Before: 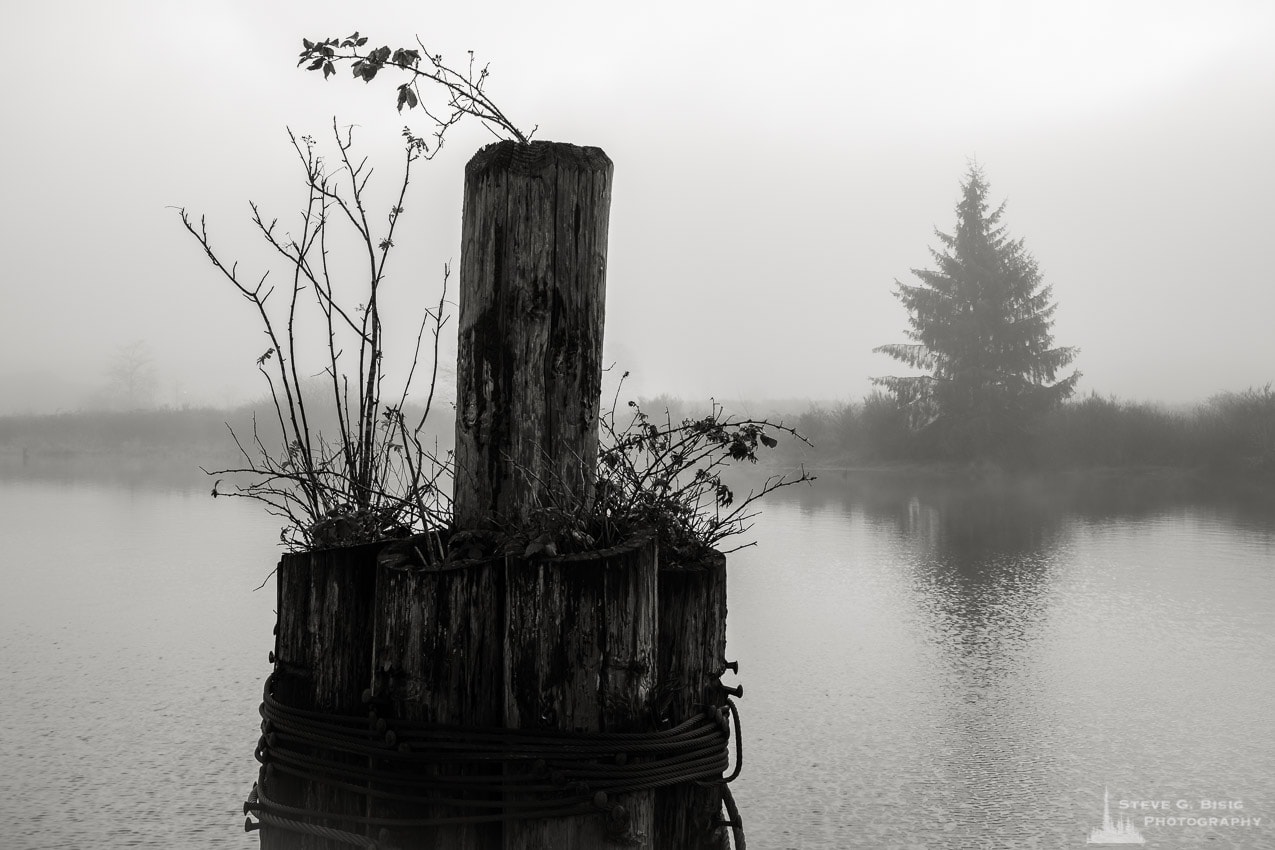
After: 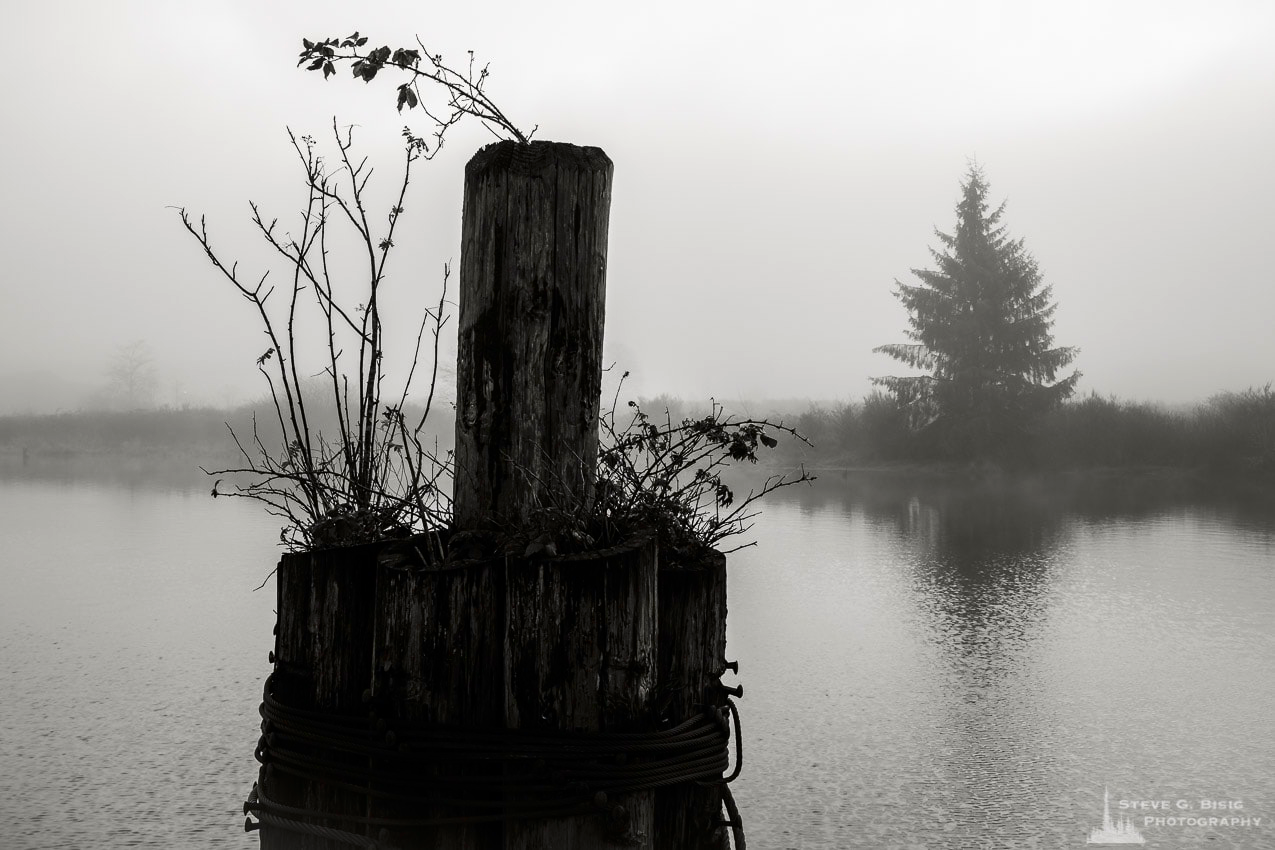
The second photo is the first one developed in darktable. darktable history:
contrast brightness saturation: contrast 0.116, brightness -0.117, saturation 0.2
